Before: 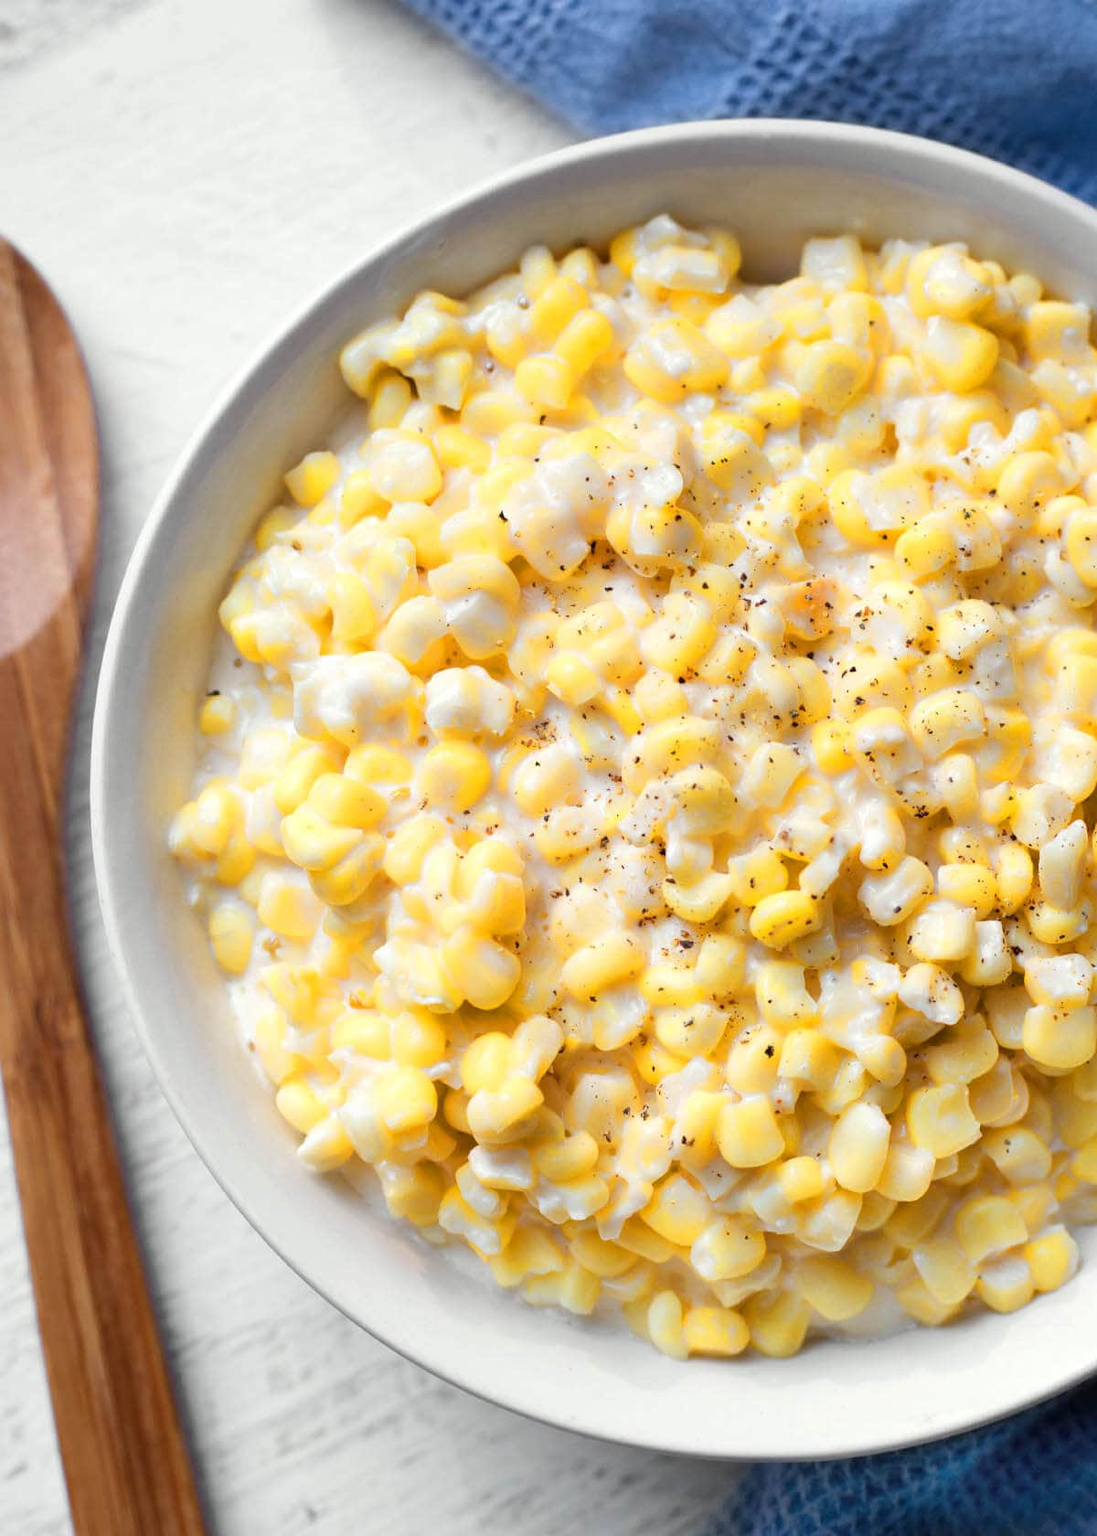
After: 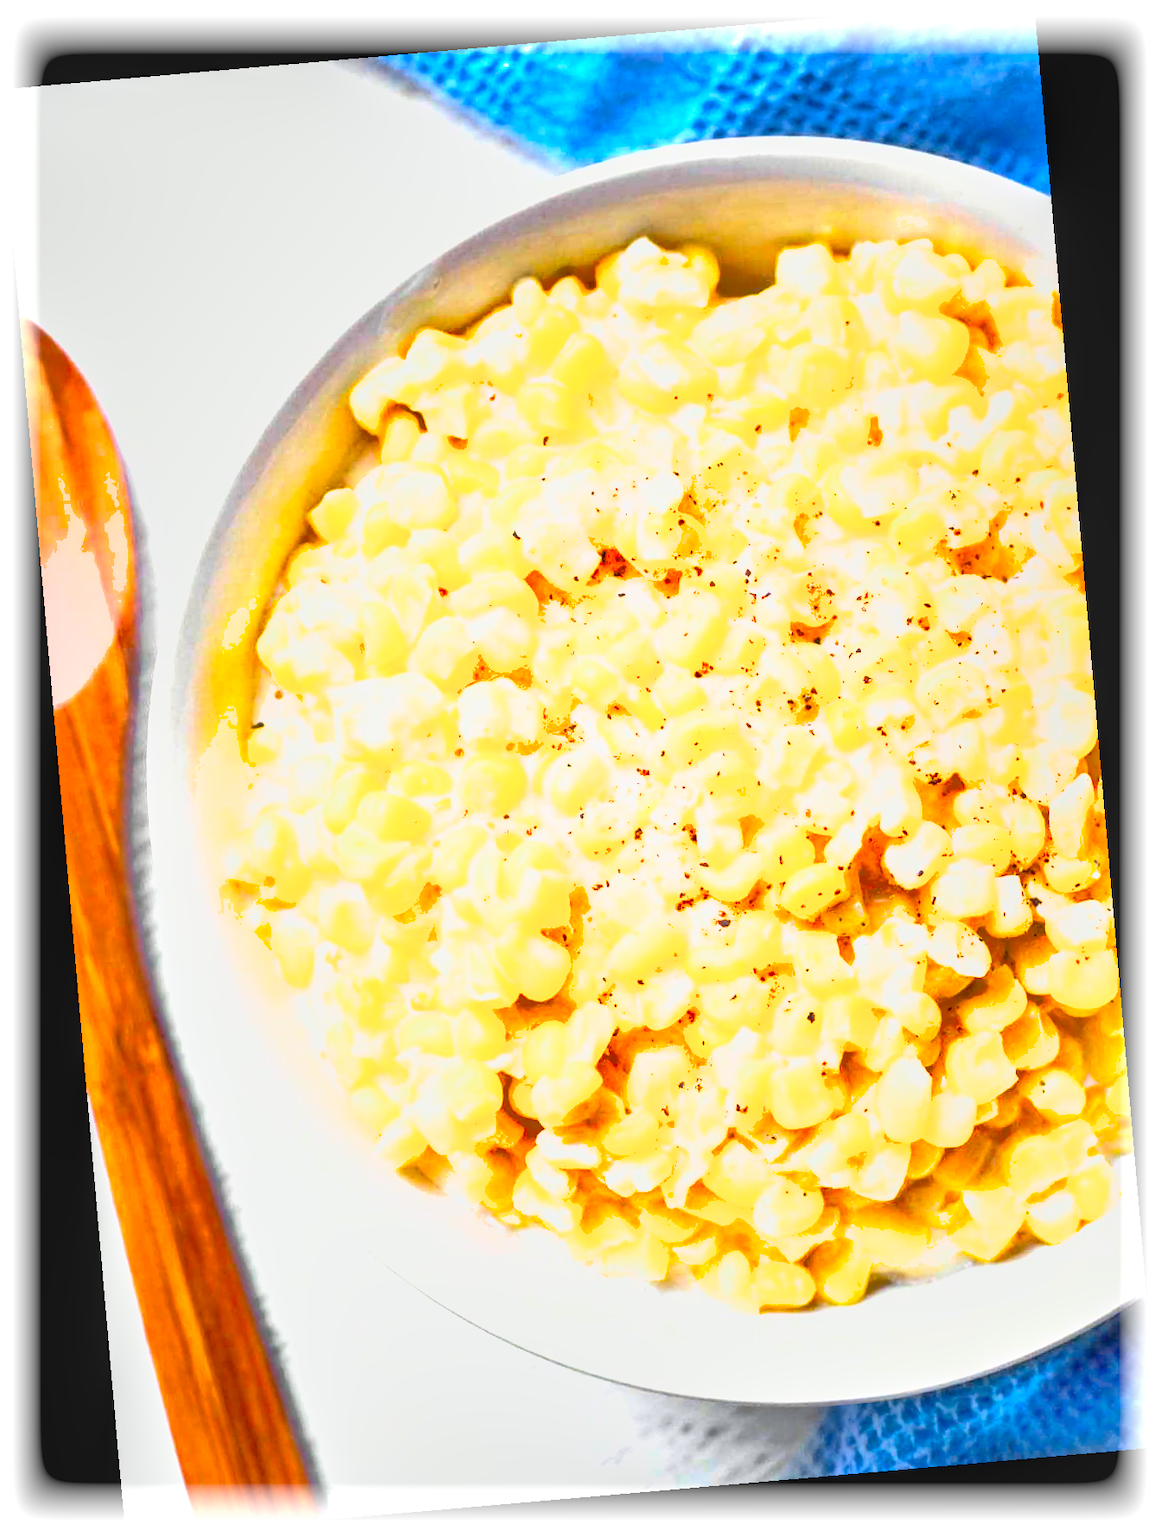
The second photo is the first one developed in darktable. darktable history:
contrast brightness saturation: contrast 0.23, brightness 0.1, saturation 0.29
exposure: black level correction 0, exposure 1.45 EV, compensate exposure bias true, compensate highlight preservation false
shadows and highlights: on, module defaults
rotate and perspective: rotation -4.98°, automatic cropping off
color balance rgb: perceptual saturation grading › global saturation 30%, global vibrance 10%
local contrast: detail 130%
haze removal: strength -0.05
vignetting: fall-off start 93%, fall-off radius 5%, brightness 1, saturation -0.49, automatic ratio true, width/height ratio 1.332, shape 0.04, unbound false
